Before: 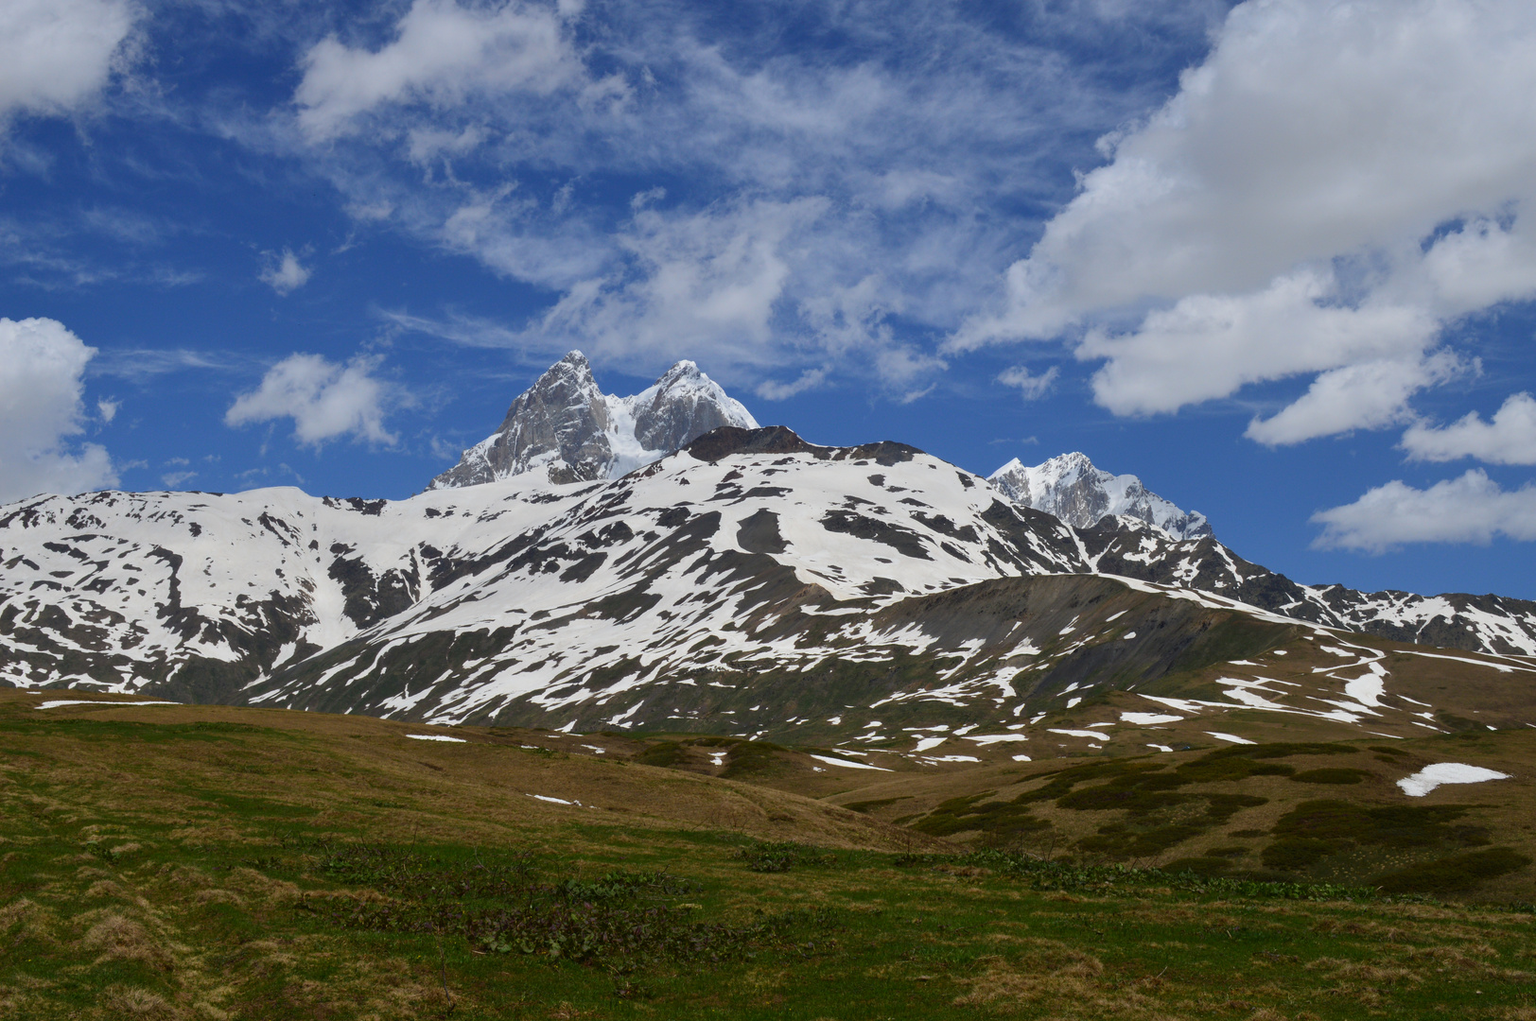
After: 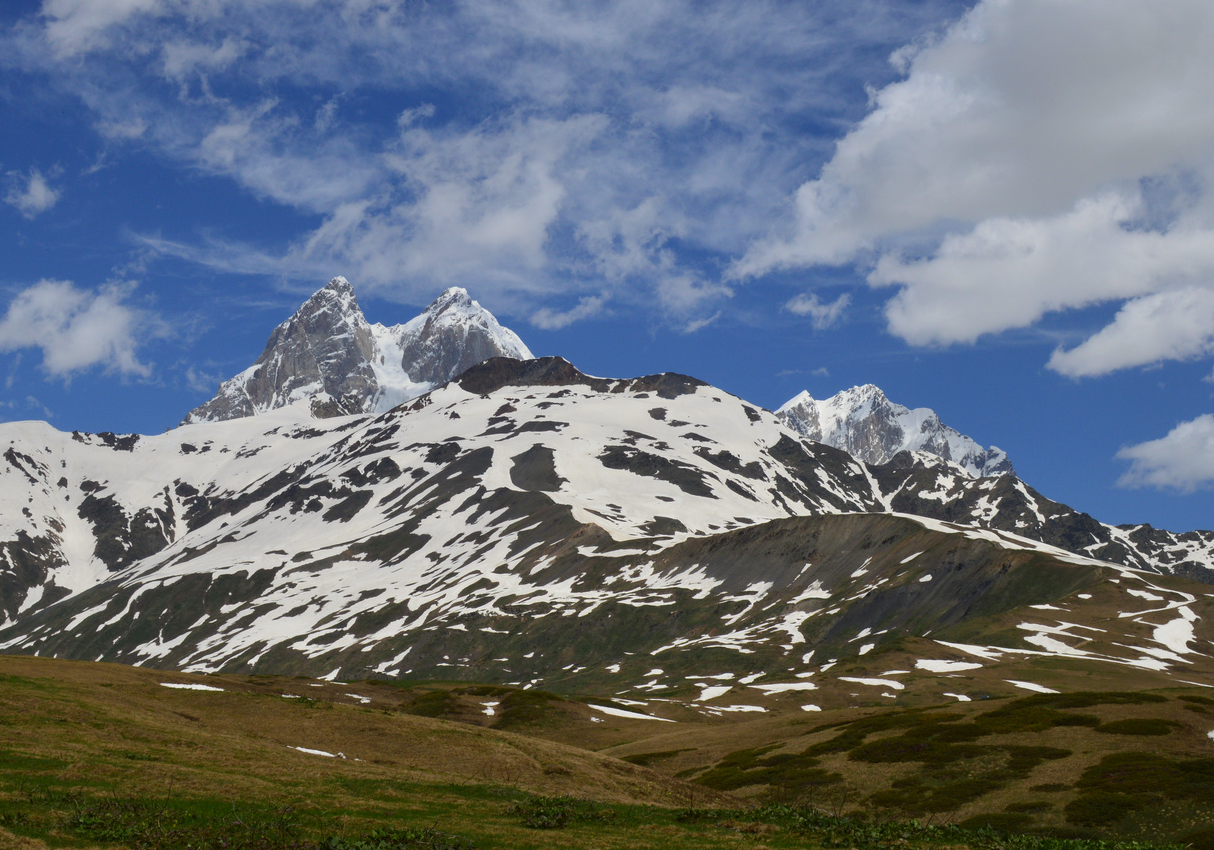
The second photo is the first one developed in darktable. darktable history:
color correction: highlights b* 2.93
crop: left 16.62%, top 8.722%, right 8.615%, bottom 12.561%
